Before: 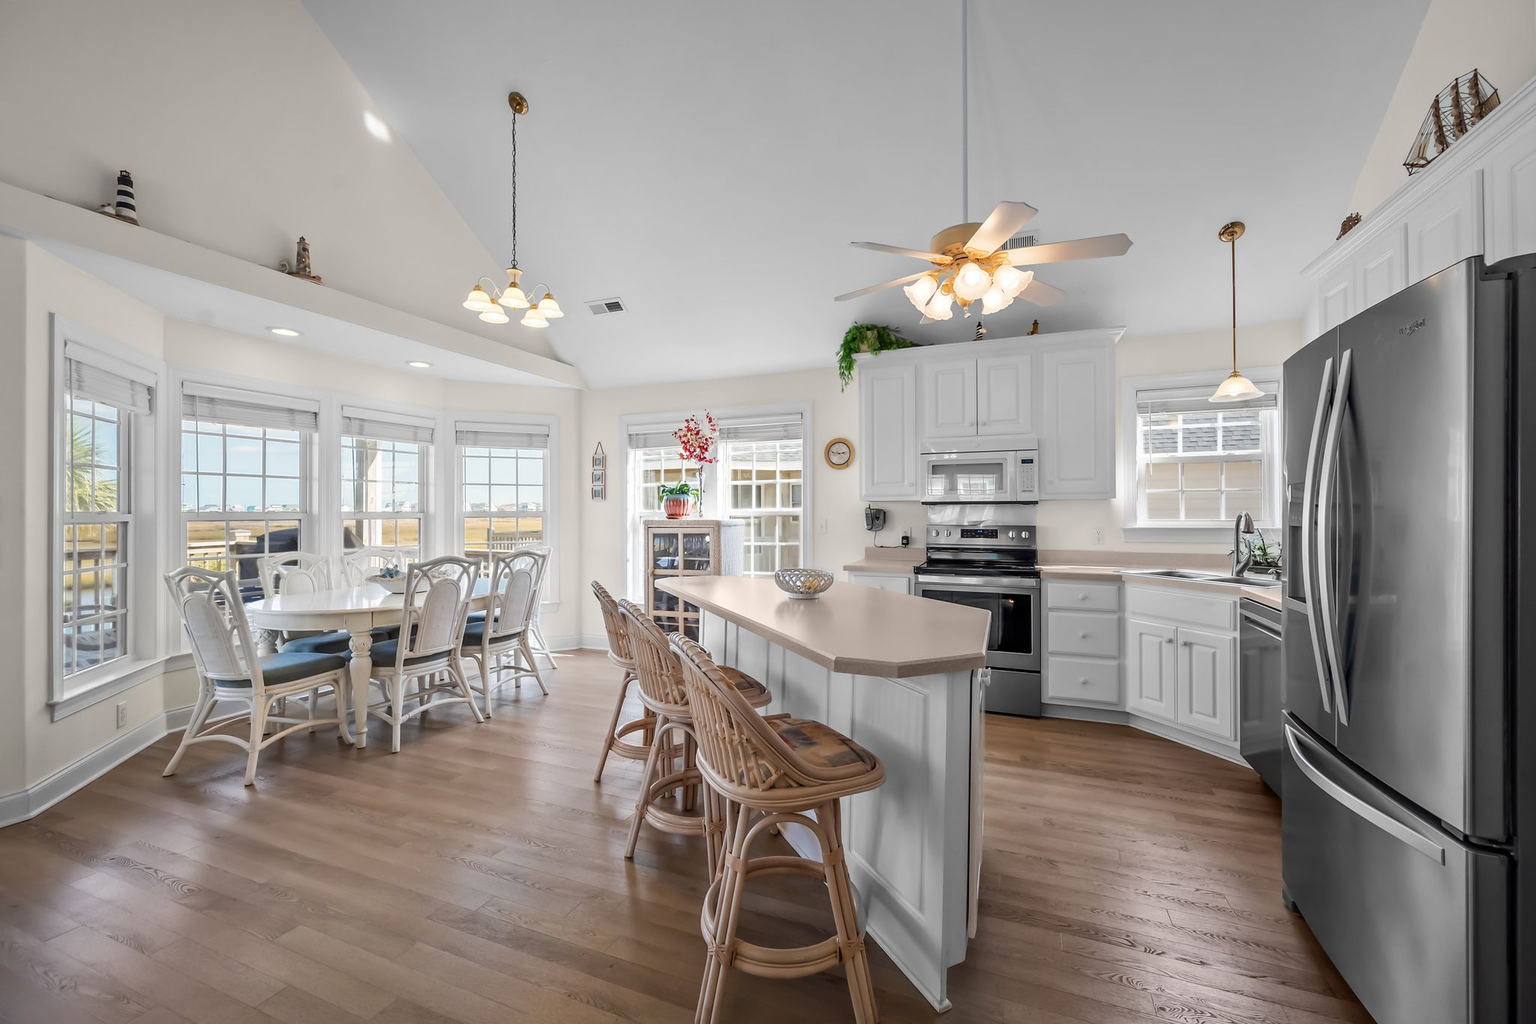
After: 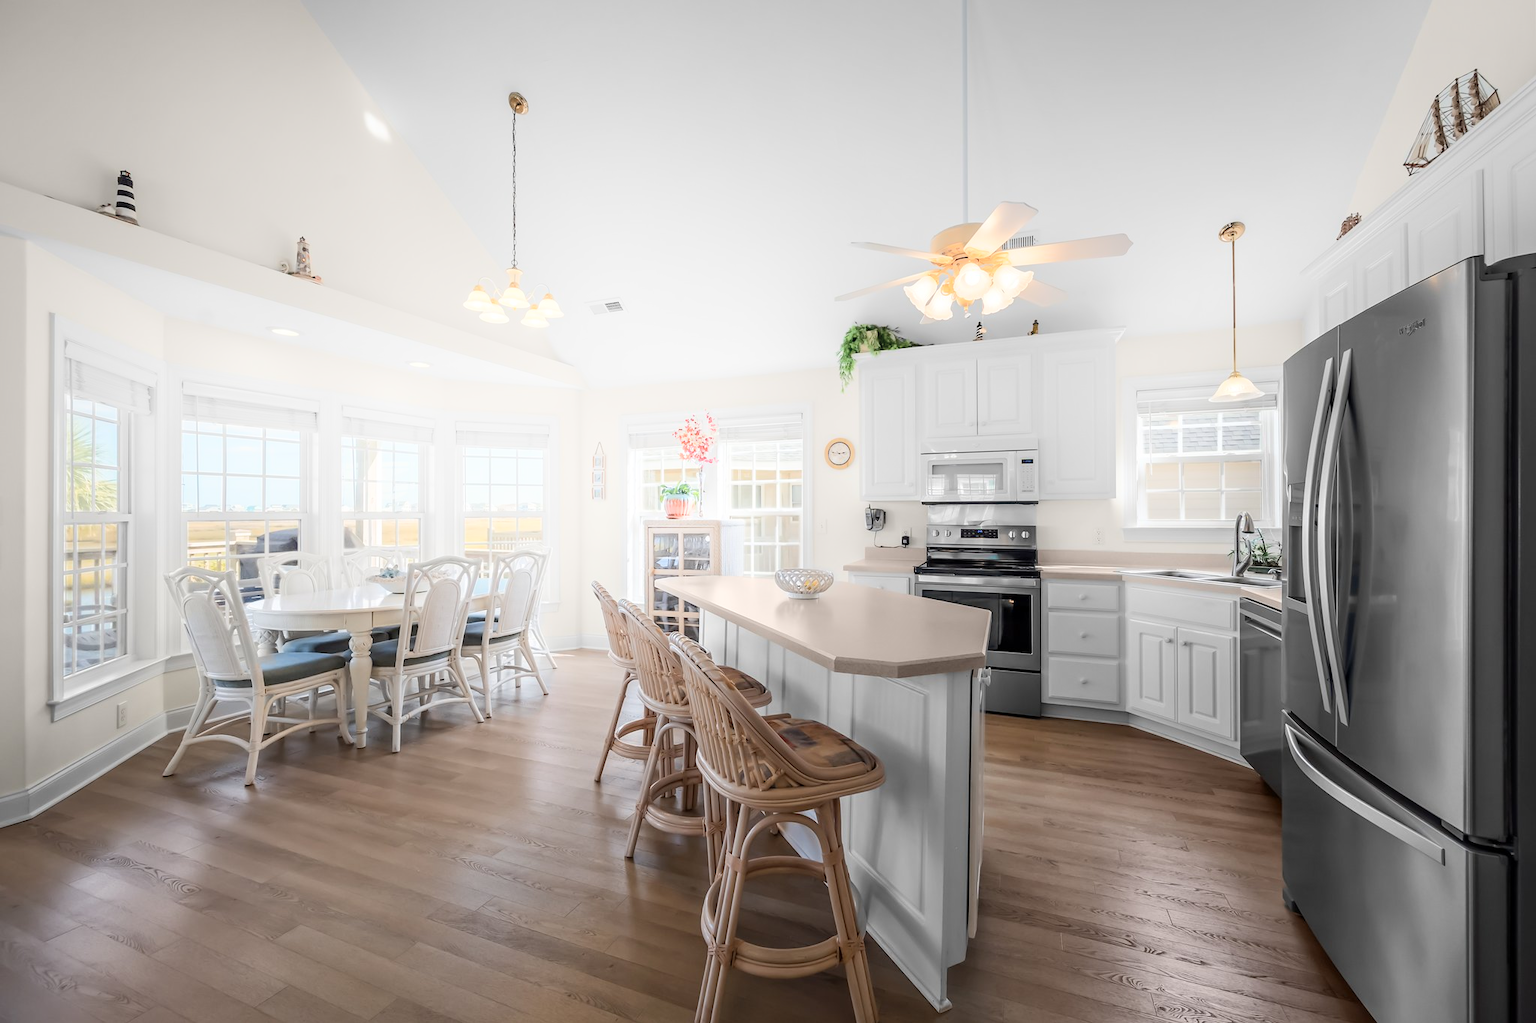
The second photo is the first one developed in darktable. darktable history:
shadows and highlights: shadows -21.22, highlights 98.58, highlights color adjustment 42.14%, soften with gaussian
